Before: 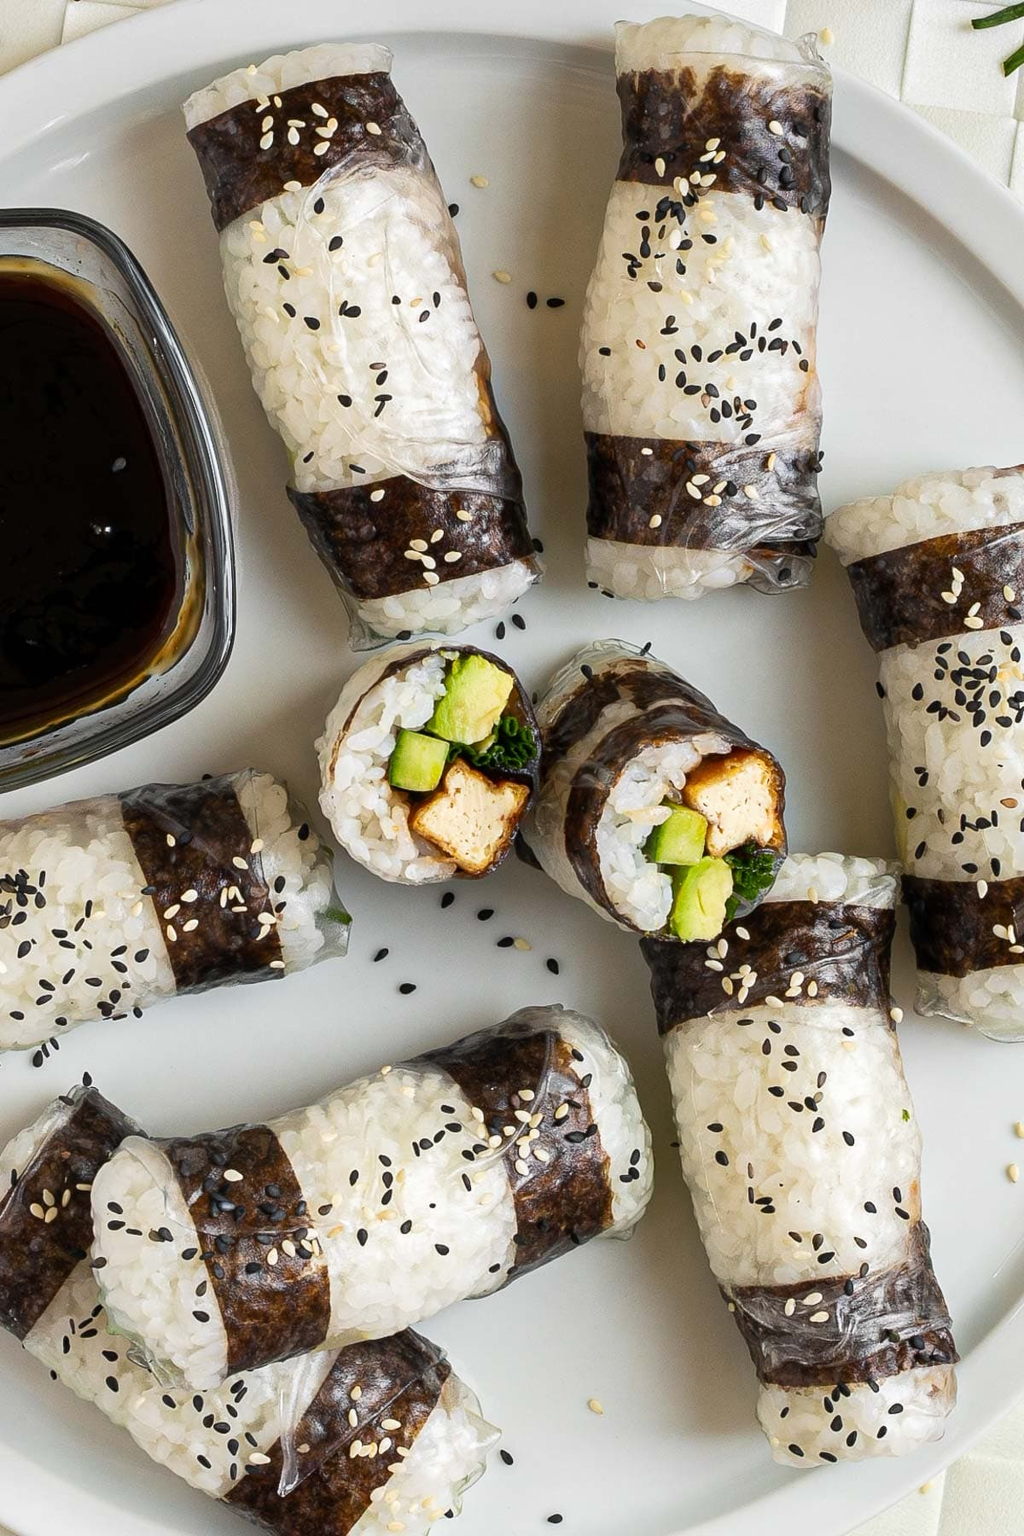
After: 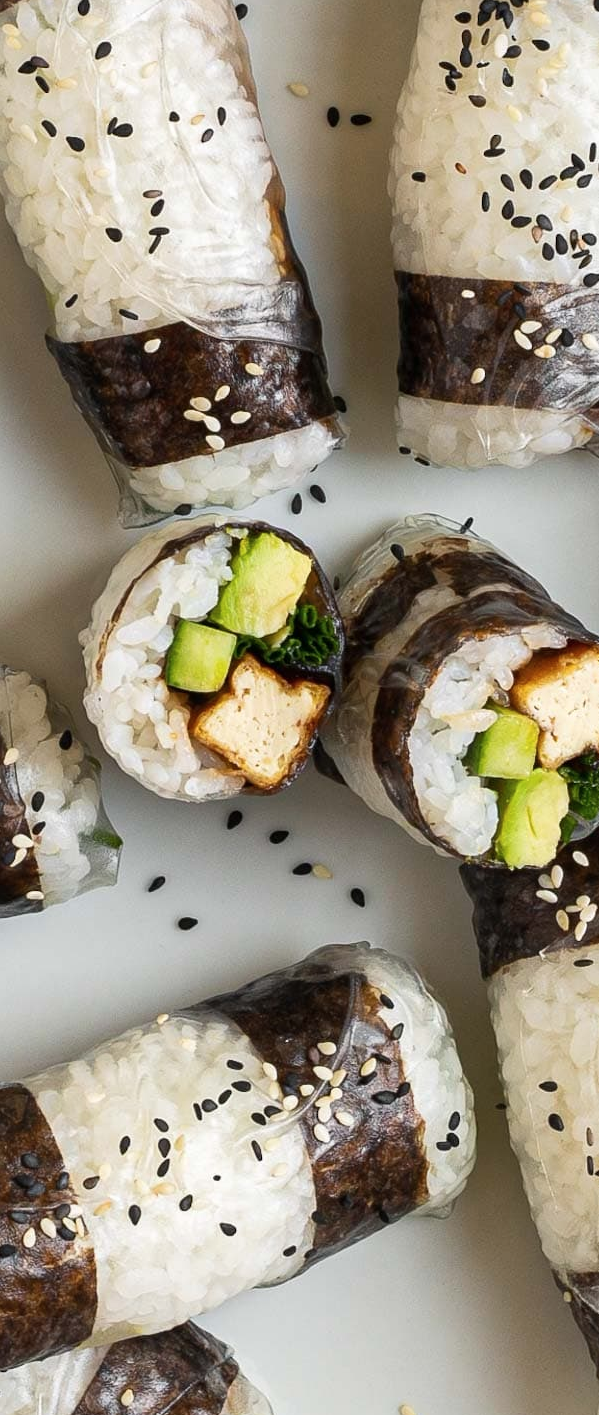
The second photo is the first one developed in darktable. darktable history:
crop and rotate: angle 0.014°, left 24.239%, top 13.087%, right 25.798%, bottom 8.243%
contrast brightness saturation: saturation -0.045
